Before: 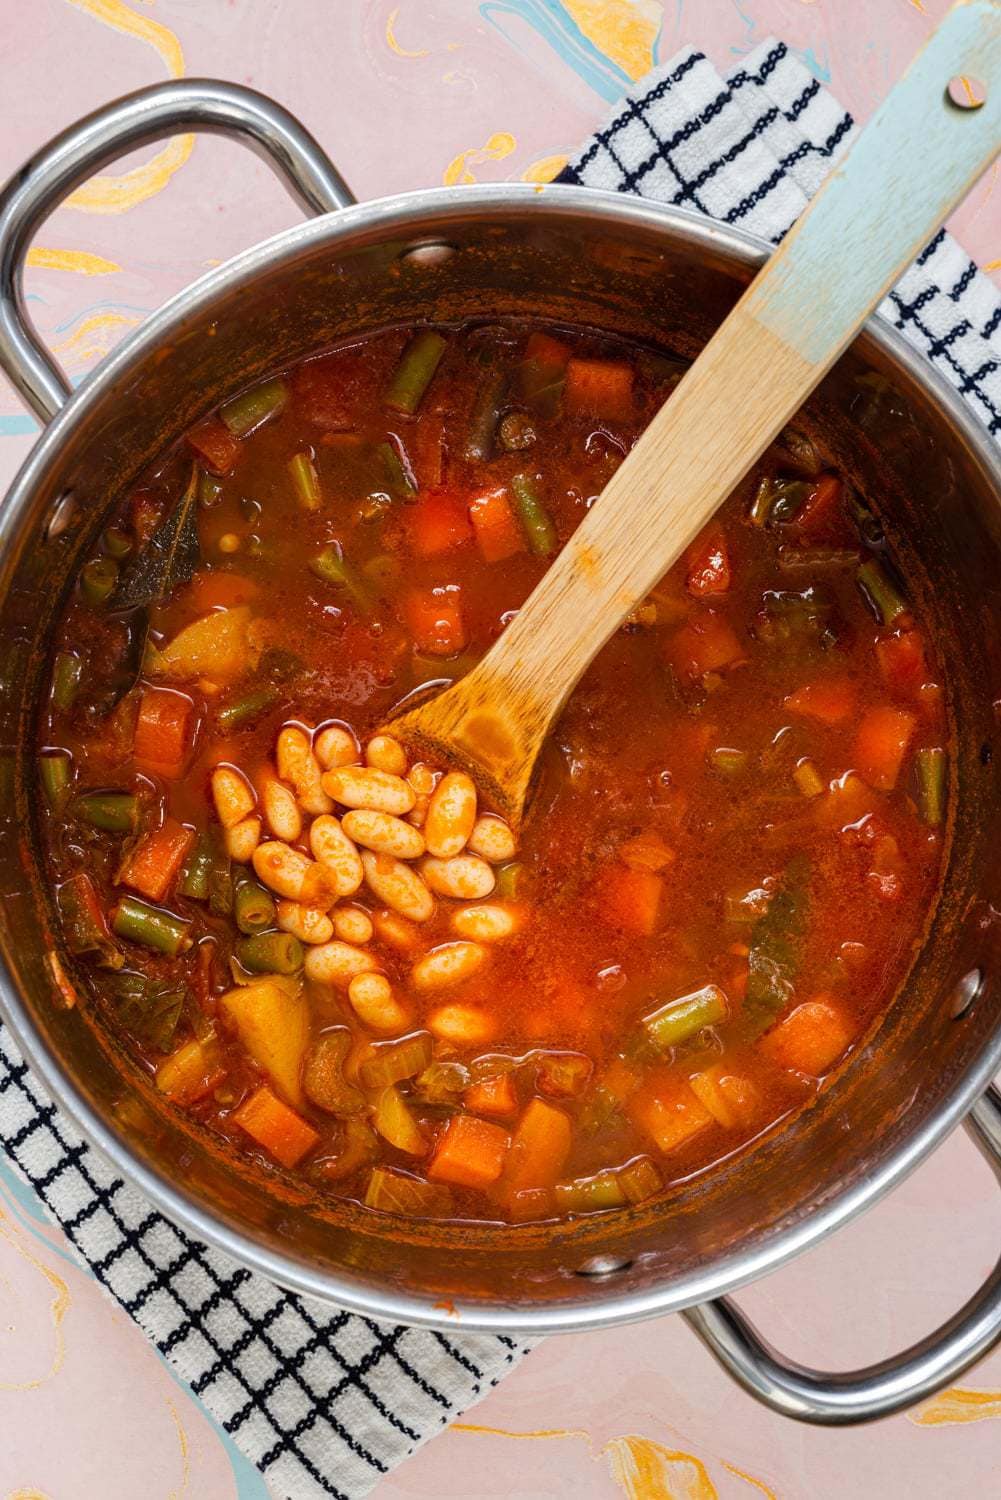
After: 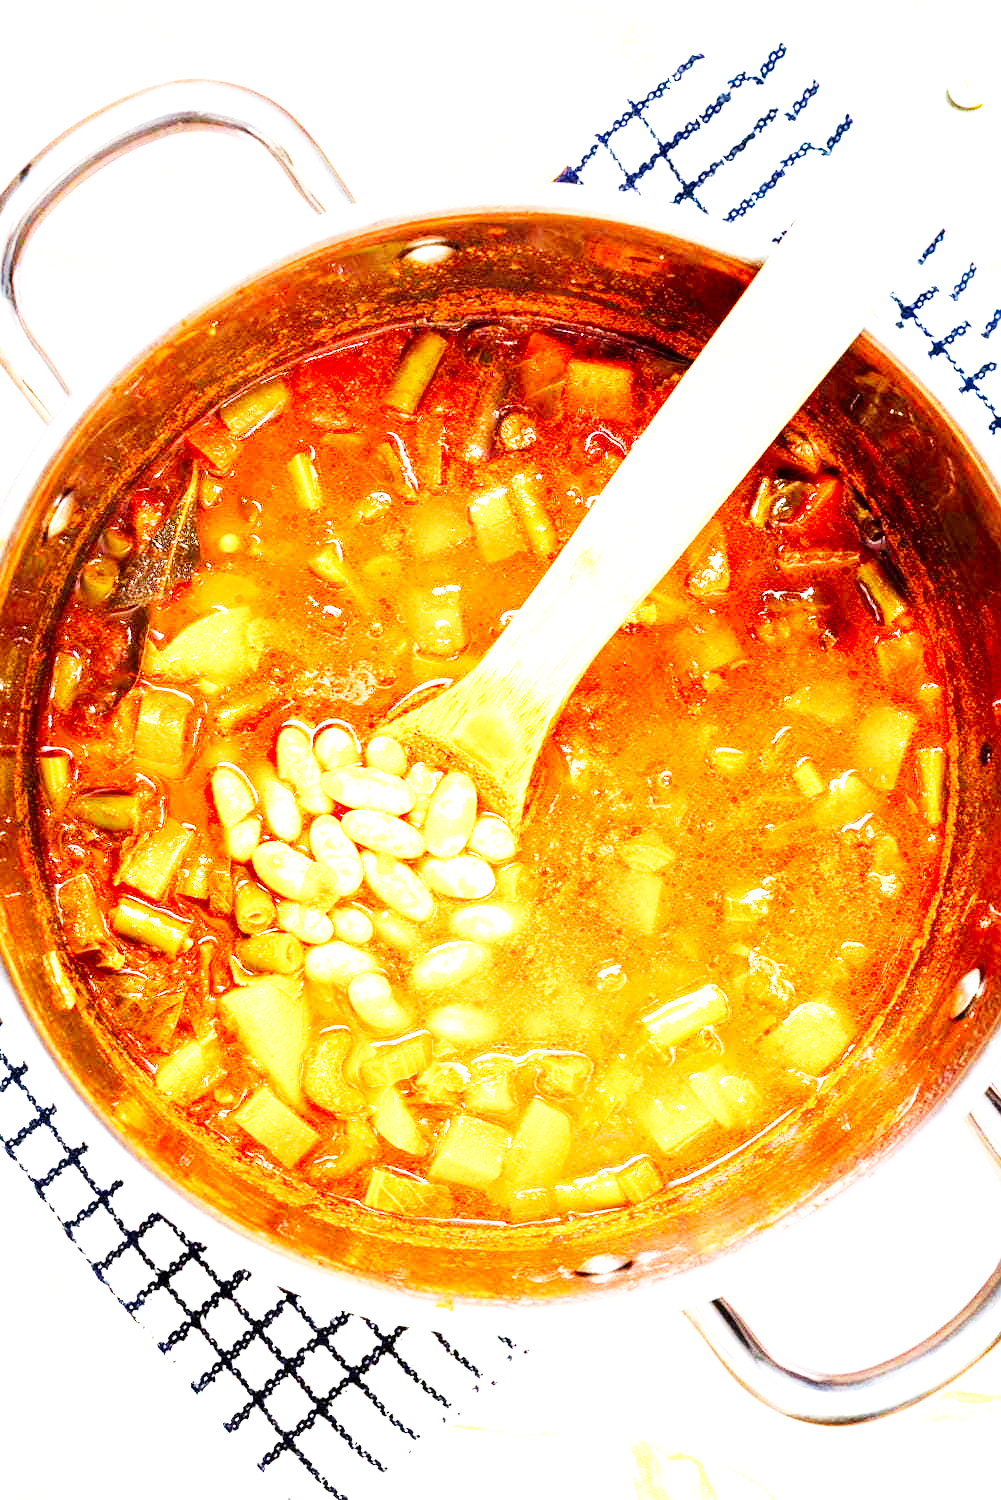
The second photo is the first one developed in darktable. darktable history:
exposure: black level correction 0.001, exposure 2 EV, compensate highlight preservation false
base curve: curves: ch0 [(0, 0) (0.007, 0.004) (0.027, 0.03) (0.046, 0.07) (0.207, 0.54) (0.442, 0.872) (0.673, 0.972) (1, 1)], preserve colors none
